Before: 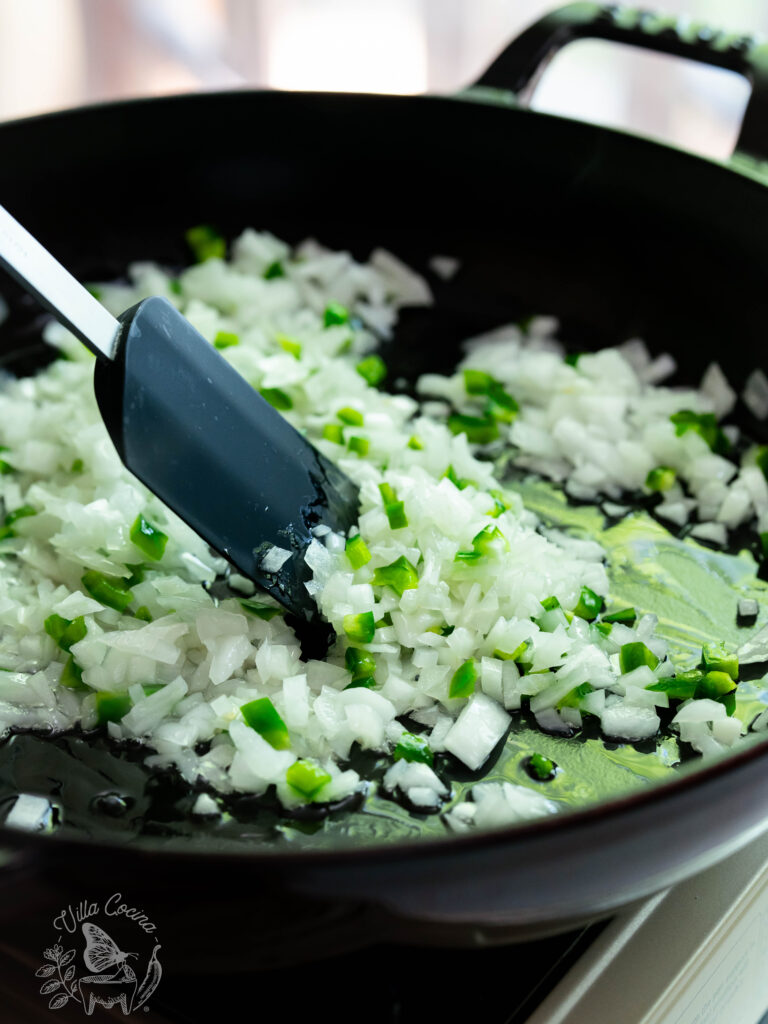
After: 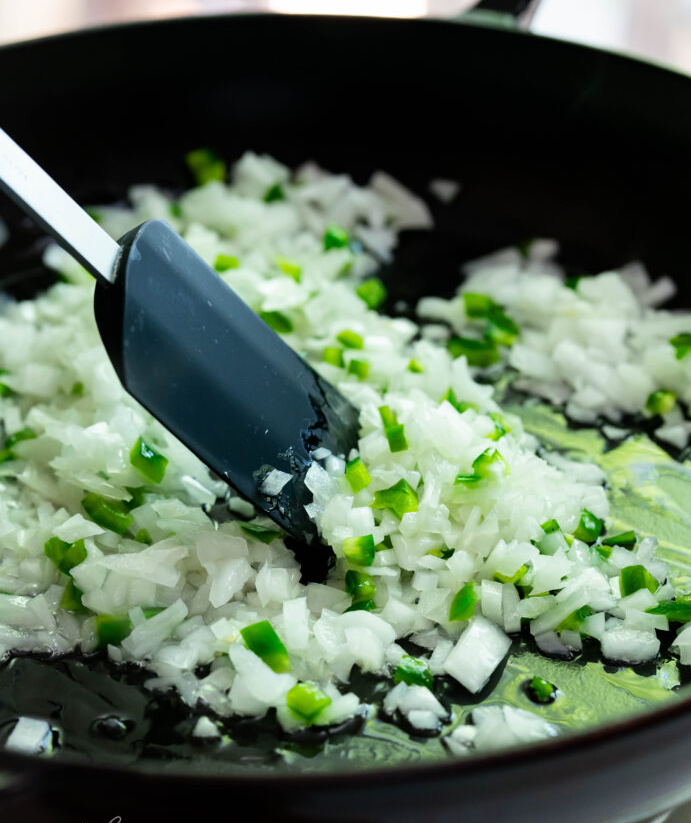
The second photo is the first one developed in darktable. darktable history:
crop: top 7.553%, right 9.911%, bottom 12.026%
